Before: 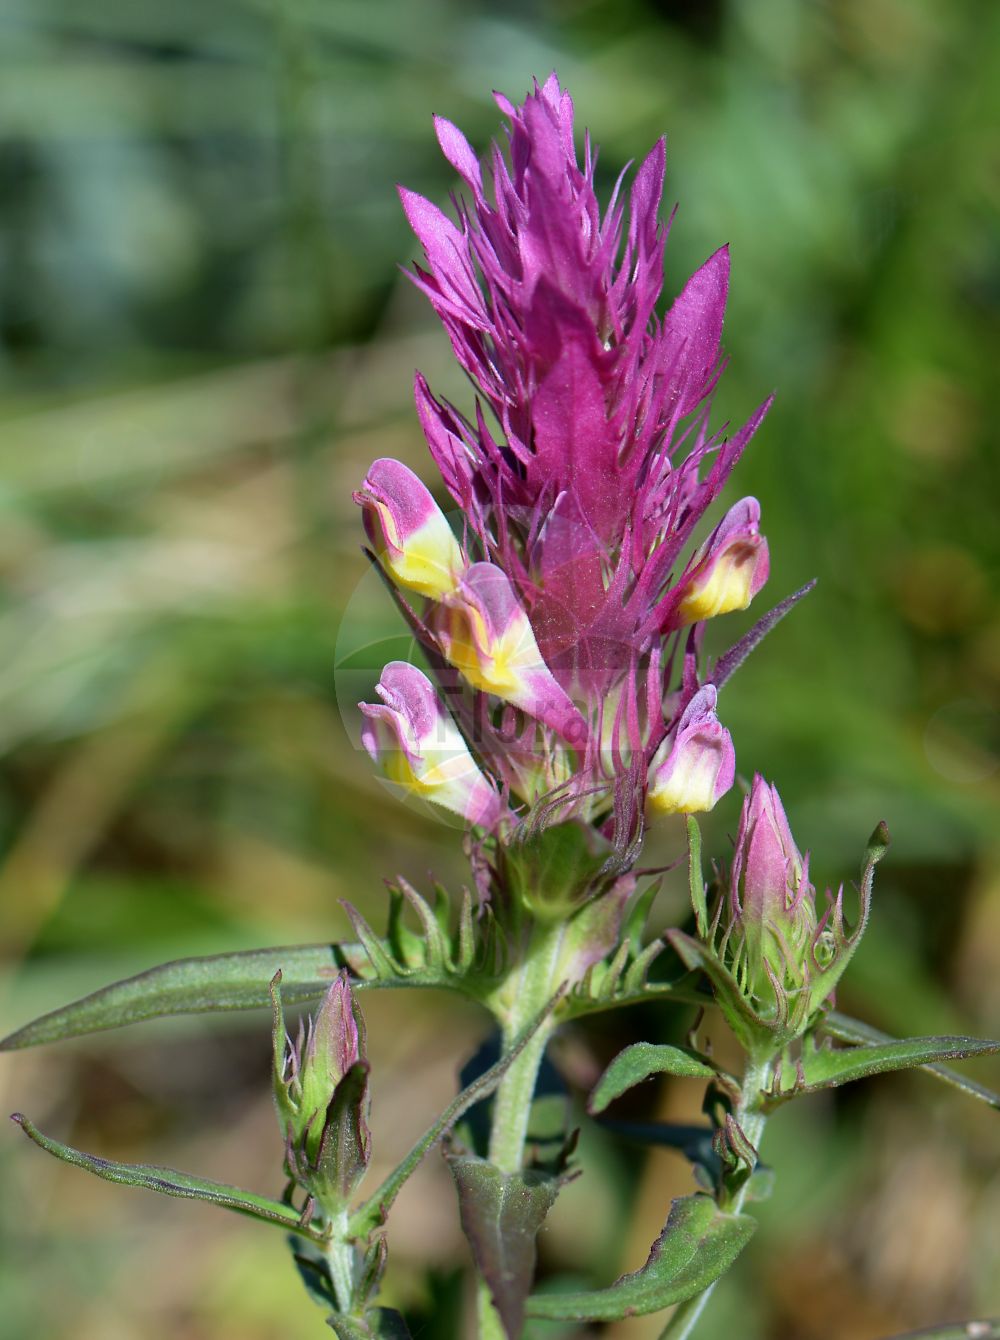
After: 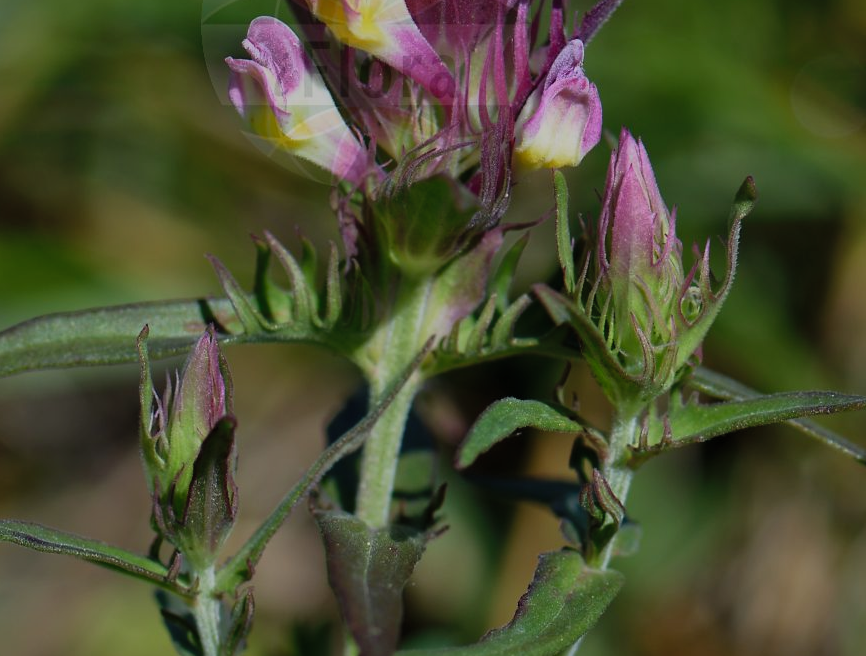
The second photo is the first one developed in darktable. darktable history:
crop and rotate: left 13.313%, top 48.148%, bottom 2.845%
shadows and highlights: shadows 48.59, highlights -41.4, soften with gaussian
tone equalizer: -8 EV -1.97 EV, -7 EV -1.96 EV, -6 EV -1.96 EV, -5 EV -1.97 EV, -4 EV -1.98 EV, -3 EV -1.97 EV, -2 EV -1.98 EV, -1 EV -1.63 EV, +0 EV -1.99 EV, edges refinement/feathering 500, mask exposure compensation -1.57 EV, preserve details no
contrast brightness saturation: contrast 0.197, brightness 0.168, saturation 0.219
